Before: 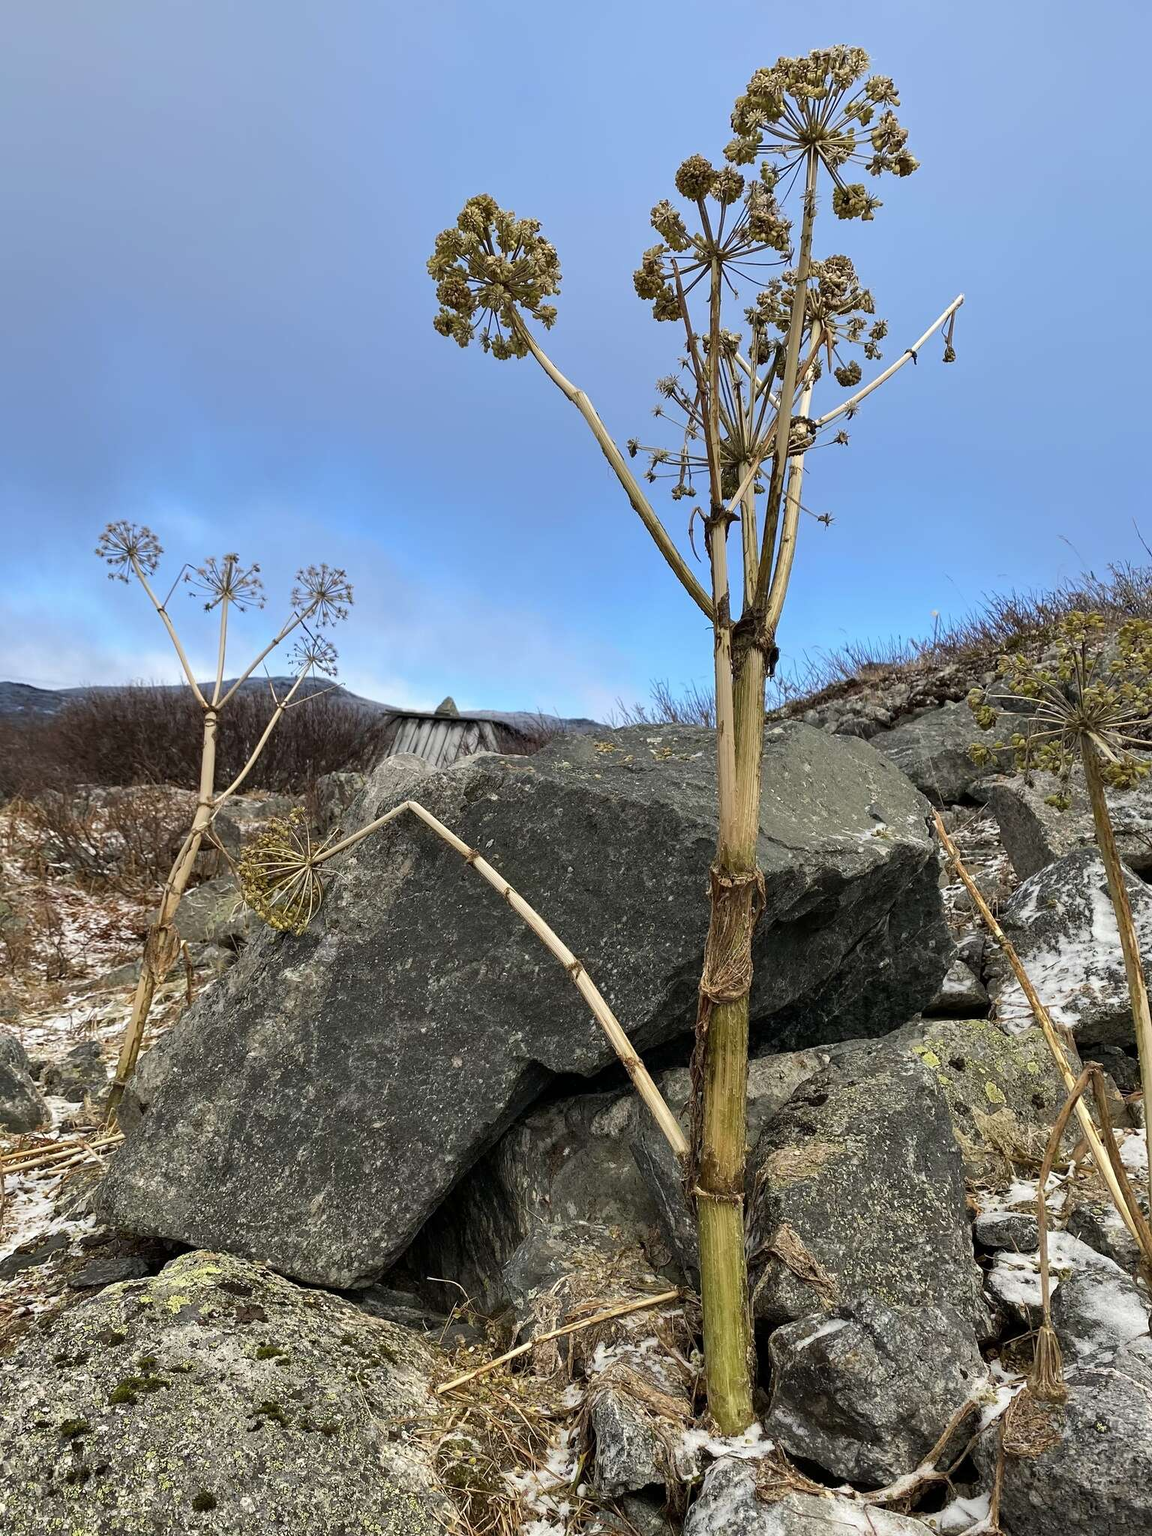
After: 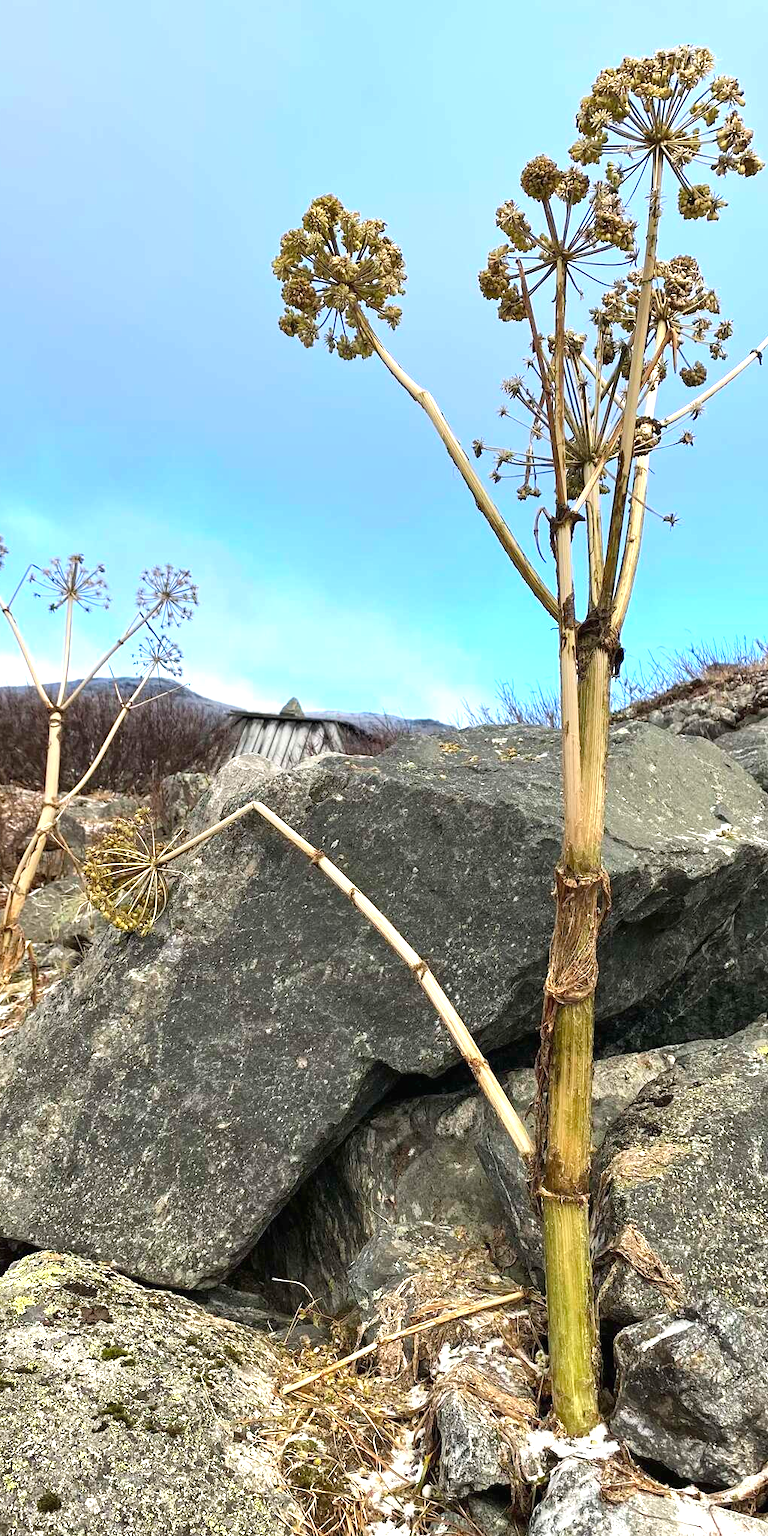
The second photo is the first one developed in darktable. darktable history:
crop and rotate: left 13.537%, right 19.796%
exposure: black level correction -0.001, exposure 0.9 EV, compensate exposure bias true, compensate highlight preservation false
